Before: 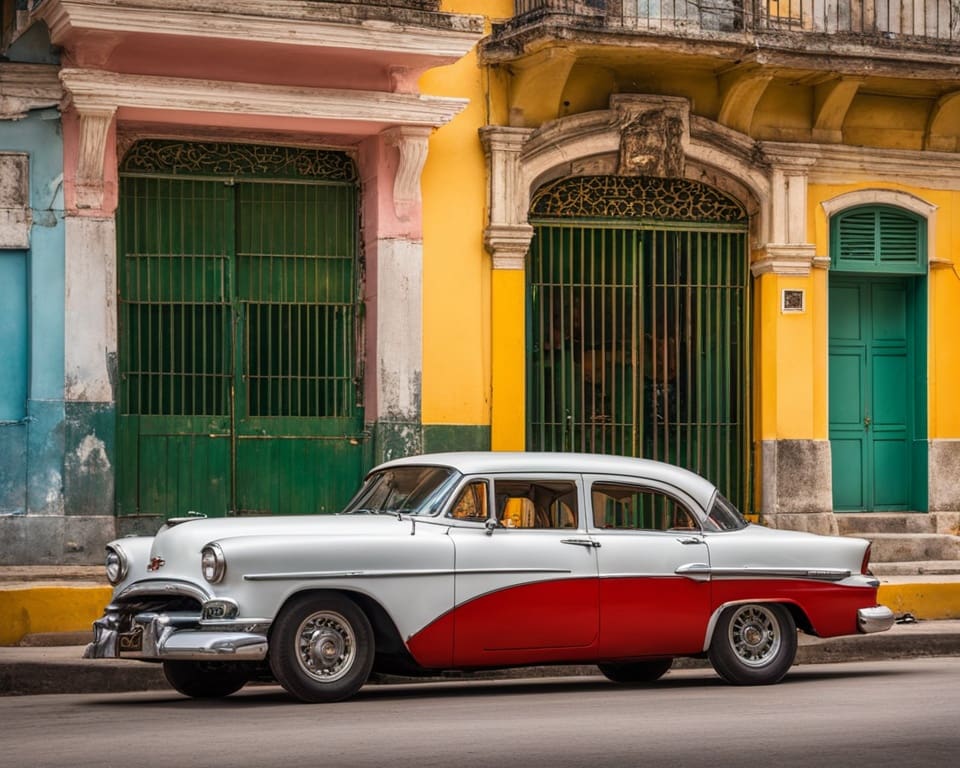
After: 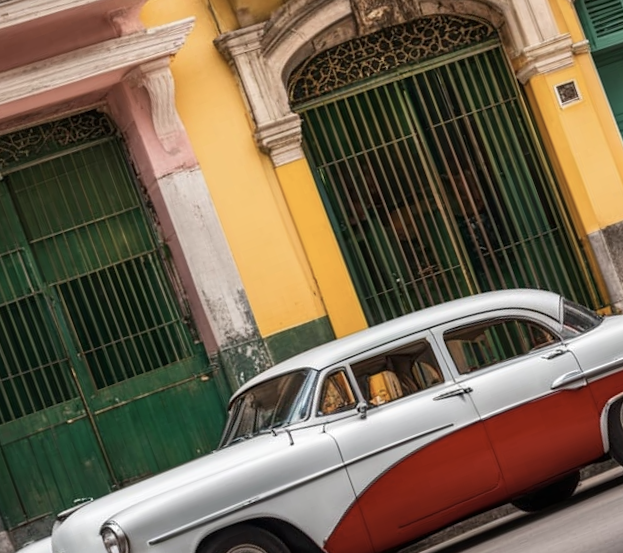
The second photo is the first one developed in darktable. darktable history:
contrast brightness saturation: contrast 0.055, brightness -0.011, saturation -0.242
tone equalizer: edges refinement/feathering 500, mask exposure compensation -1.57 EV, preserve details no
crop and rotate: angle 20.31°, left 6.767%, right 4.091%, bottom 1.141%
